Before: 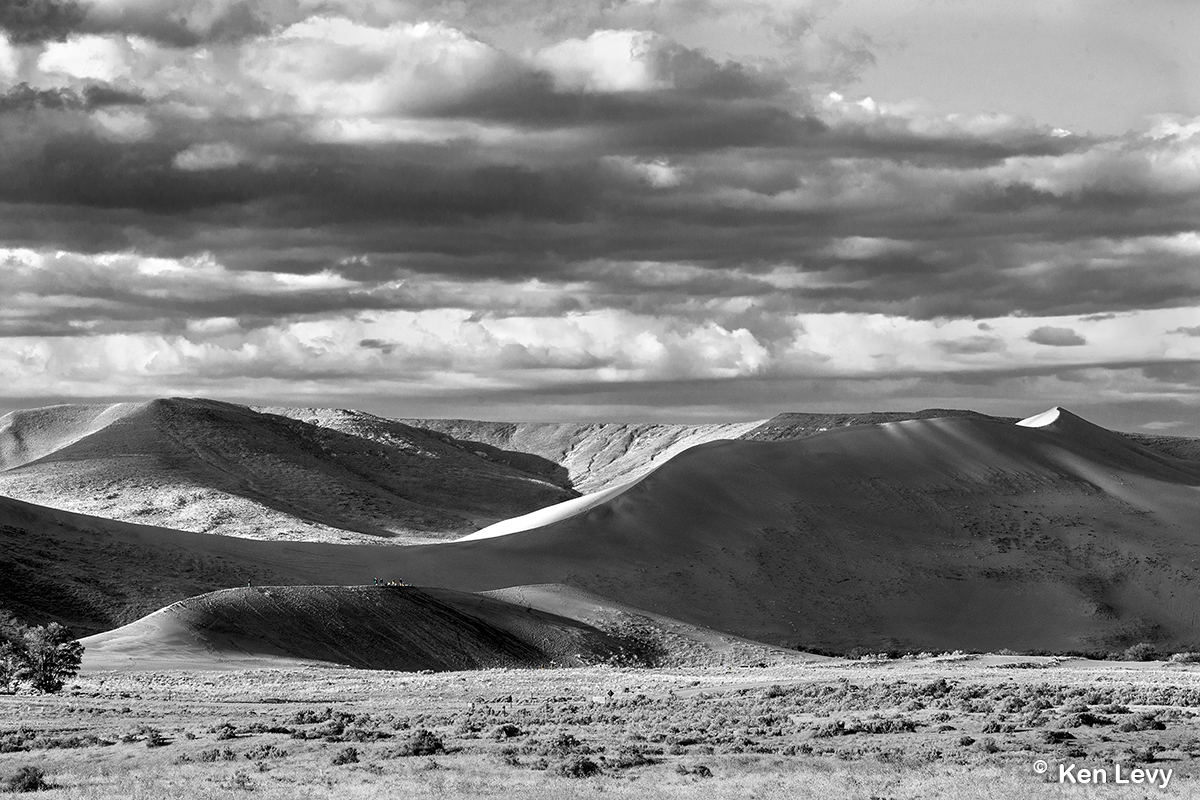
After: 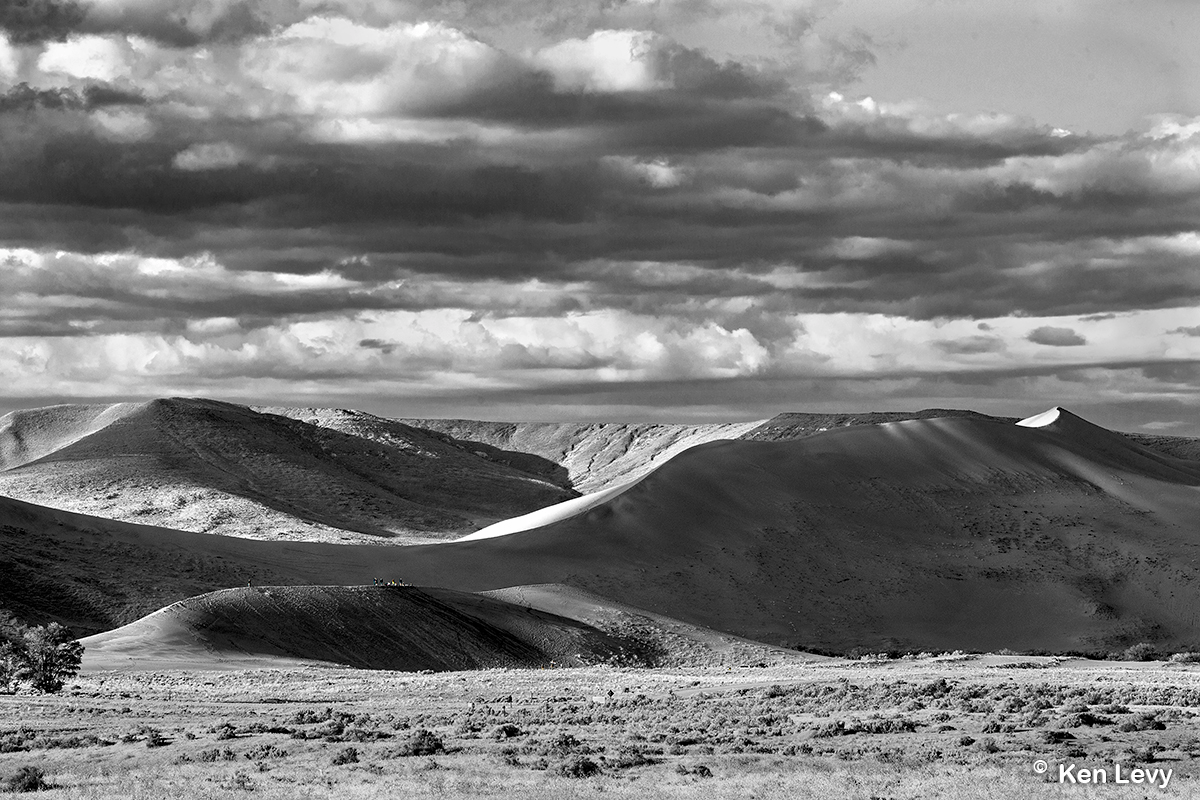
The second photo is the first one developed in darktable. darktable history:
haze removal: on, module defaults
exposure: exposure -0.021 EV, compensate highlight preservation false
